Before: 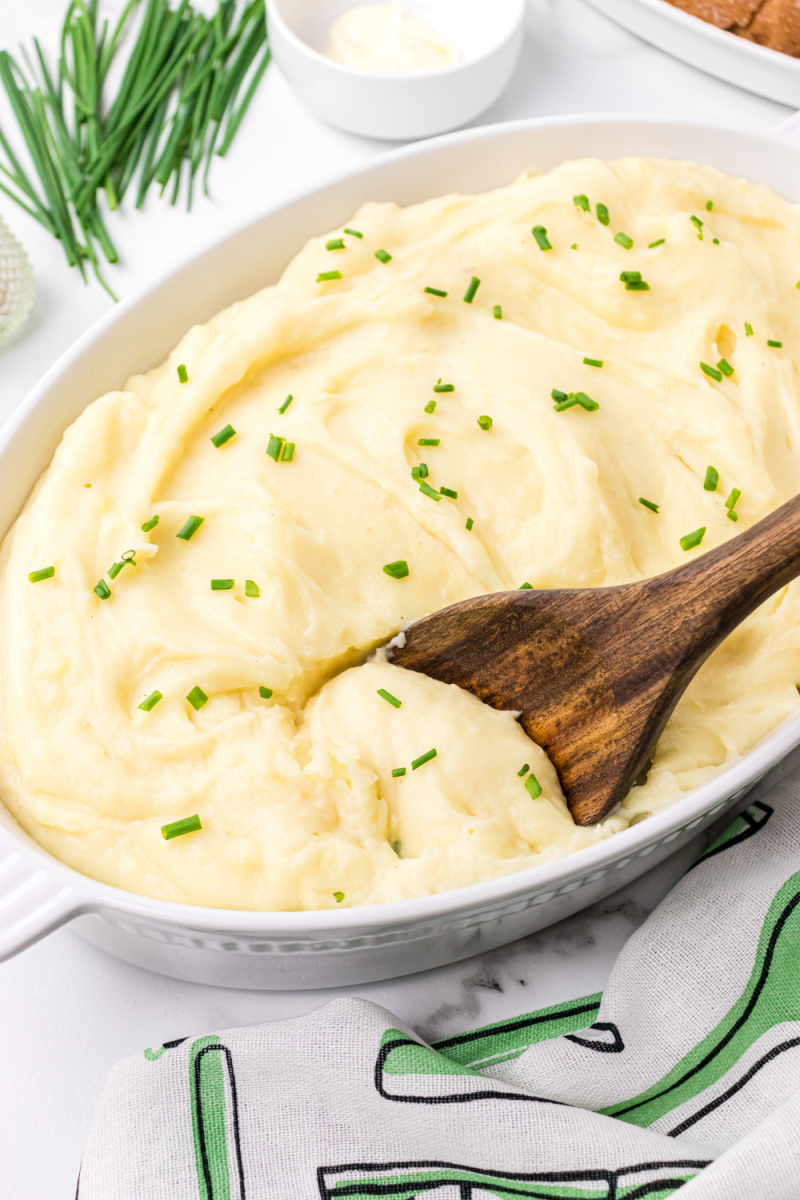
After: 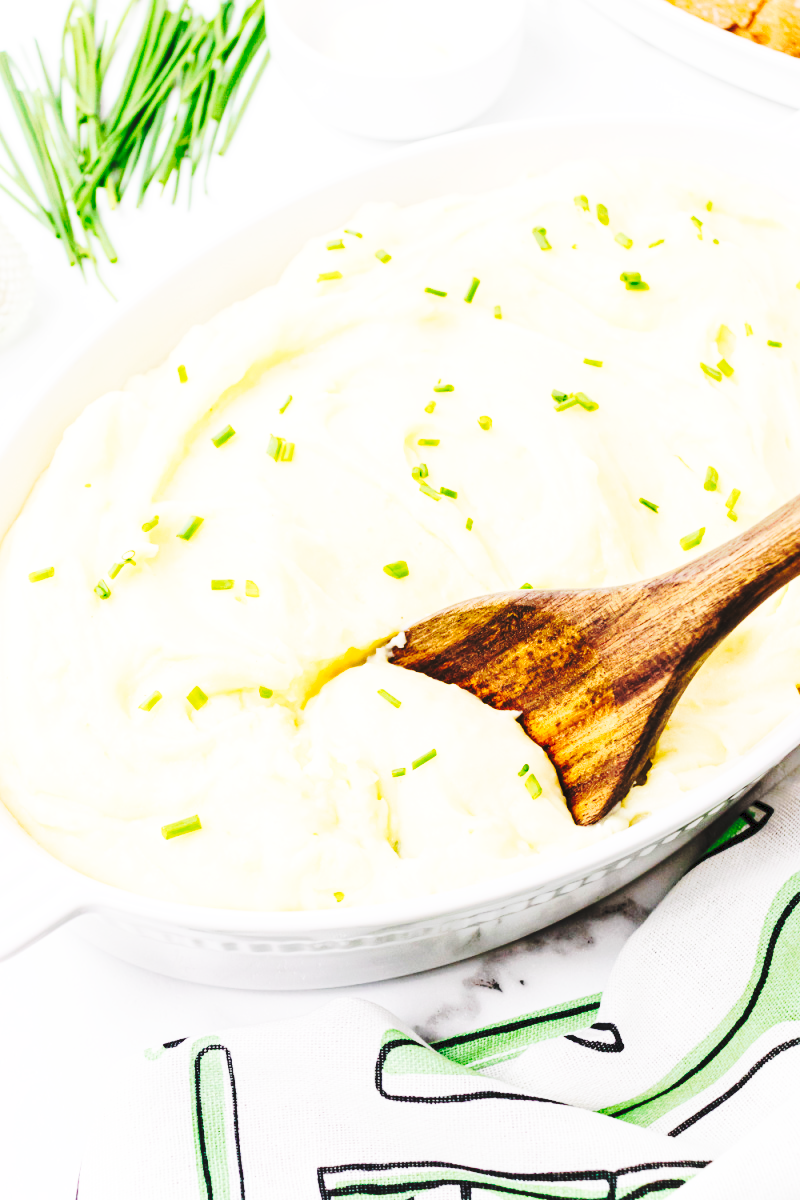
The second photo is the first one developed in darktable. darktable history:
tone curve: curves: ch0 [(0, 0) (0.003, 0.045) (0.011, 0.054) (0.025, 0.069) (0.044, 0.083) (0.069, 0.101) (0.1, 0.119) (0.136, 0.146) (0.177, 0.177) (0.224, 0.221) (0.277, 0.277) (0.335, 0.362) (0.399, 0.452) (0.468, 0.571) (0.543, 0.666) (0.623, 0.758) (0.709, 0.853) (0.801, 0.896) (0.898, 0.945) (1, 1)], preserve colors none
base curve: curves: ch0 [(0, 0) (0.028, 0.03) (0.105, 0.232) (0.387, 0.748) (0.754, 0.968) (1, 1)], preserve colors none
